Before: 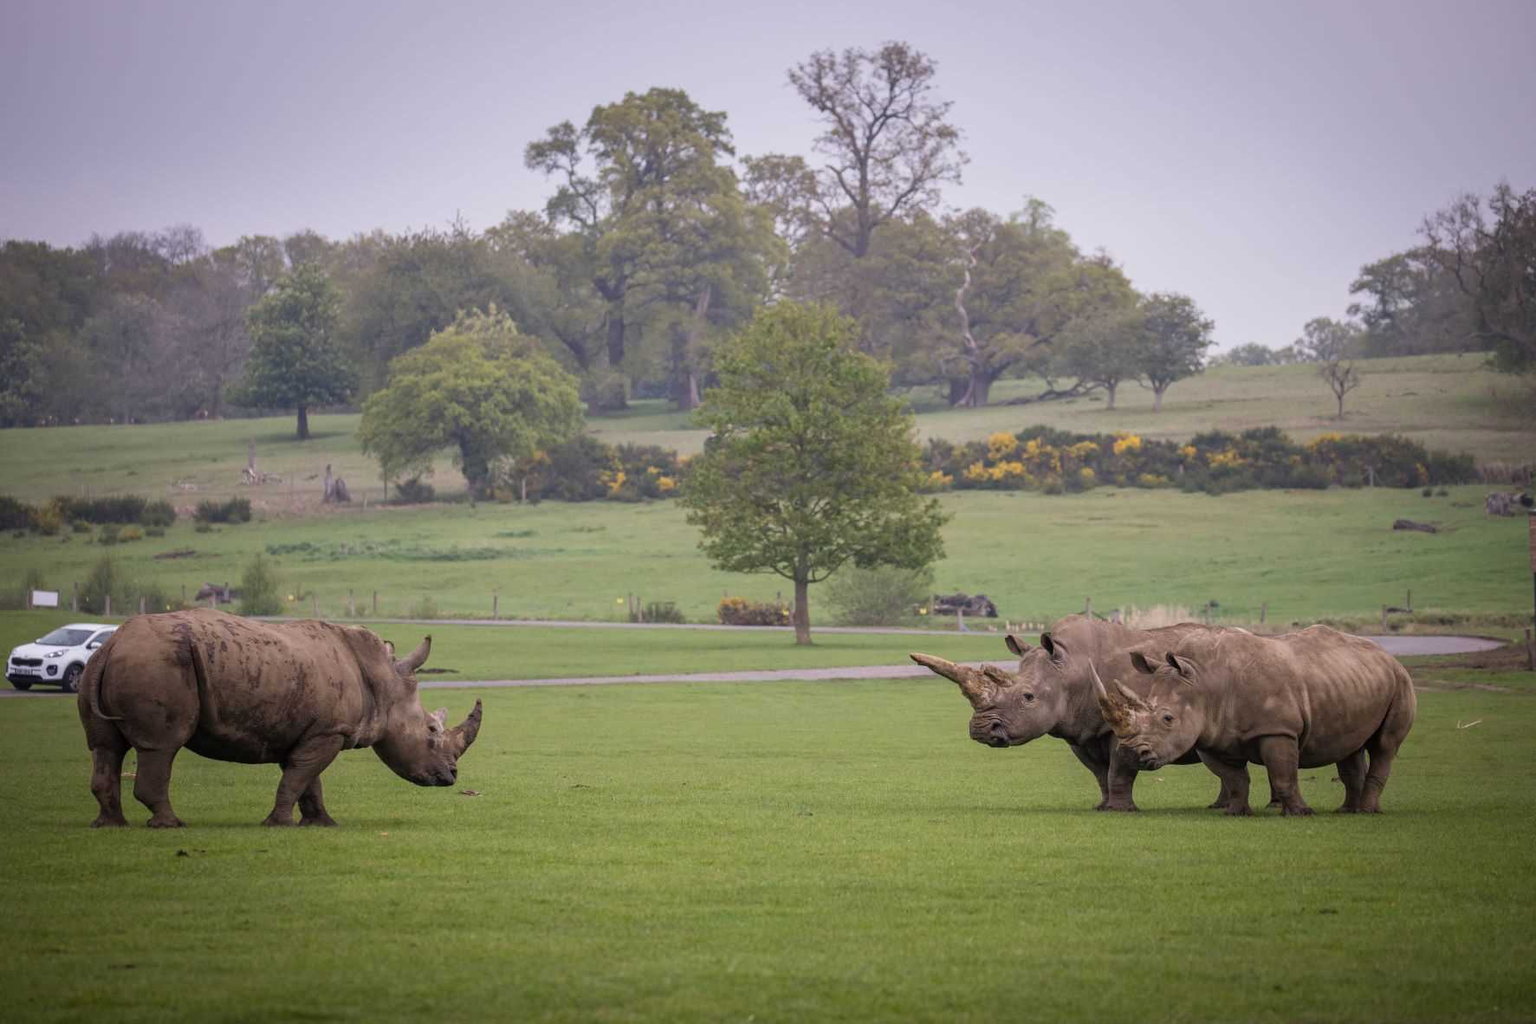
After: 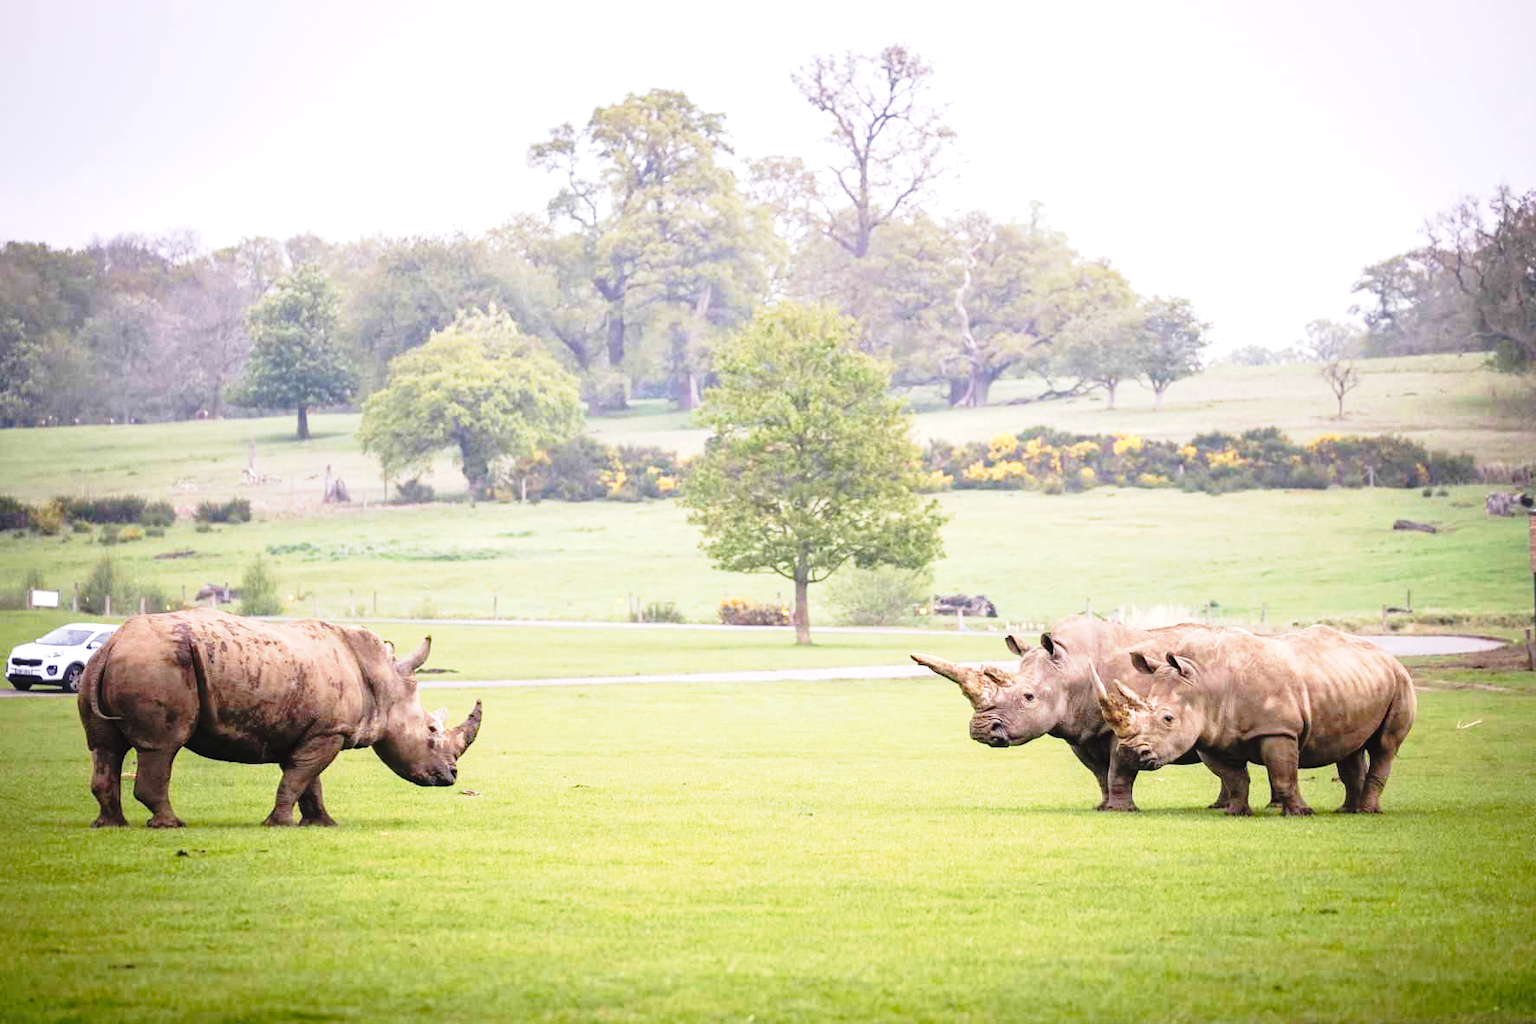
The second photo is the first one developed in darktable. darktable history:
tone curve: curves: ch0 [(0, 0.032) (0.078, 0.052) (0.236, 0.168) (0.43, 0.472) (0.508, 0.566) (0.66, 0.754) (0.79, 0.883) (0.994, 0.974)]; ch1 [(0, 0) (0.161, 0.092) (0.35, 0.33) (0.379, 0.401) (0.456, 0.456) (0.508, 0.501) (0.547, 0.531) (0.573, 0.563) (0.625, 0.602) (0.718, 0.734) (1, 1)]; ch2 [(0, 0) (0.369, 0.427) (0.44, 0.434) (0.502, 0.501) (0.54, 0.537) (0.586, 0.59) (0.621, 0.604) (1, 1)], preserve colors none
exposure: black level correction 0, exposure 1.373 EV, compensate highlight preservation false
tone equalizer: edges refinement/feathering 500, mask exposure compensation -1.57 EV, preserve details no
